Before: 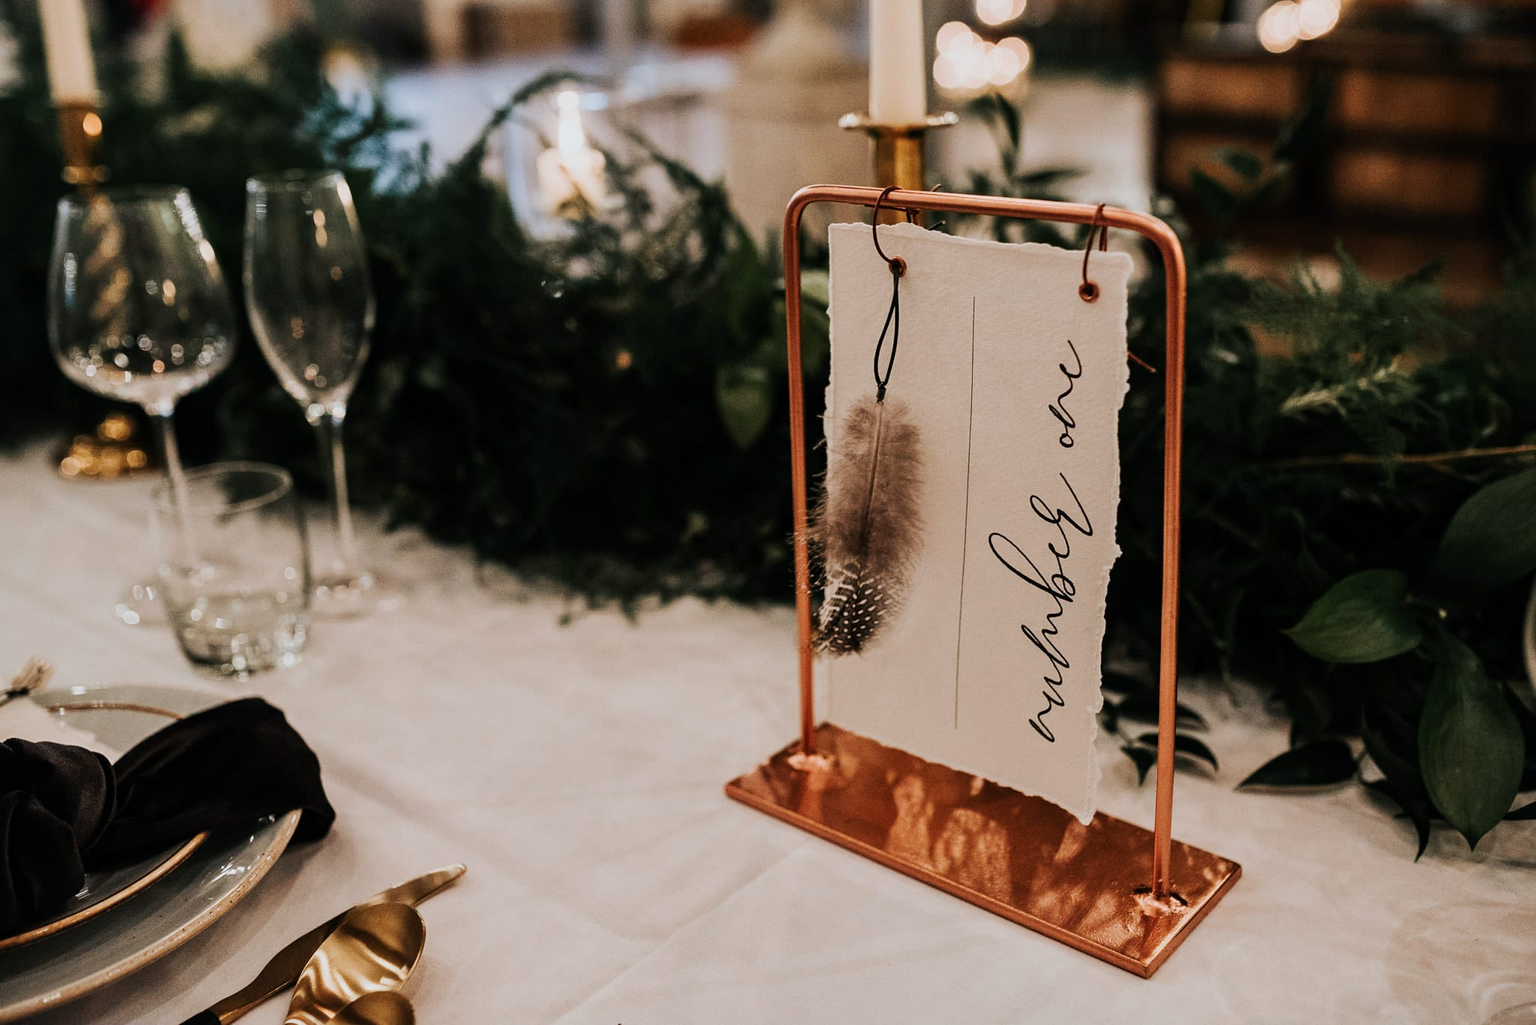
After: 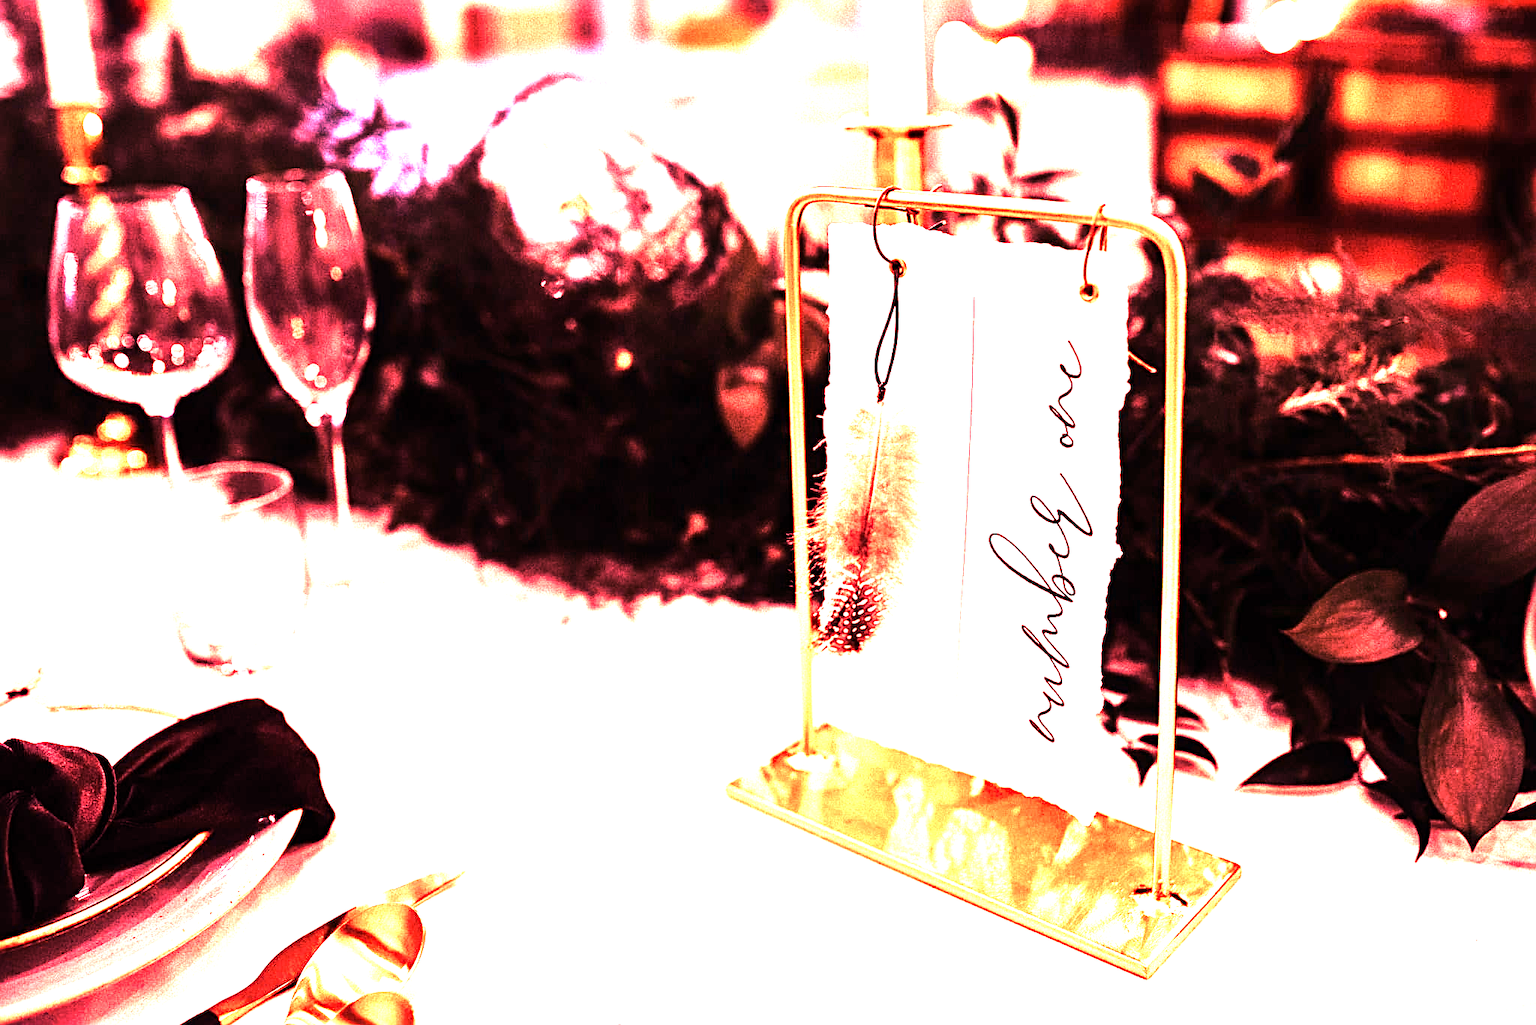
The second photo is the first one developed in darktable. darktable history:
sharpen: radius 2.529, amount 0.323
exposure: exposure 0.559 EV, compensate highlight preservation false
white balance: red 4.26, blue 1.802
velvia: on, module defaults
tone equalizer: -8 EV -0.75 EV, -7 EV -0.7 EV, -6 EV -0.6 EV, -5 EV -0.4 EV, -3 EV 0.4 EV, -2 EV 0.6 EV, -1 EV 0.7 EV, +0 EV 0.75 EV, edges refinement/feathering 500, mask exposure compensation -1.57 EV, preserve details no
